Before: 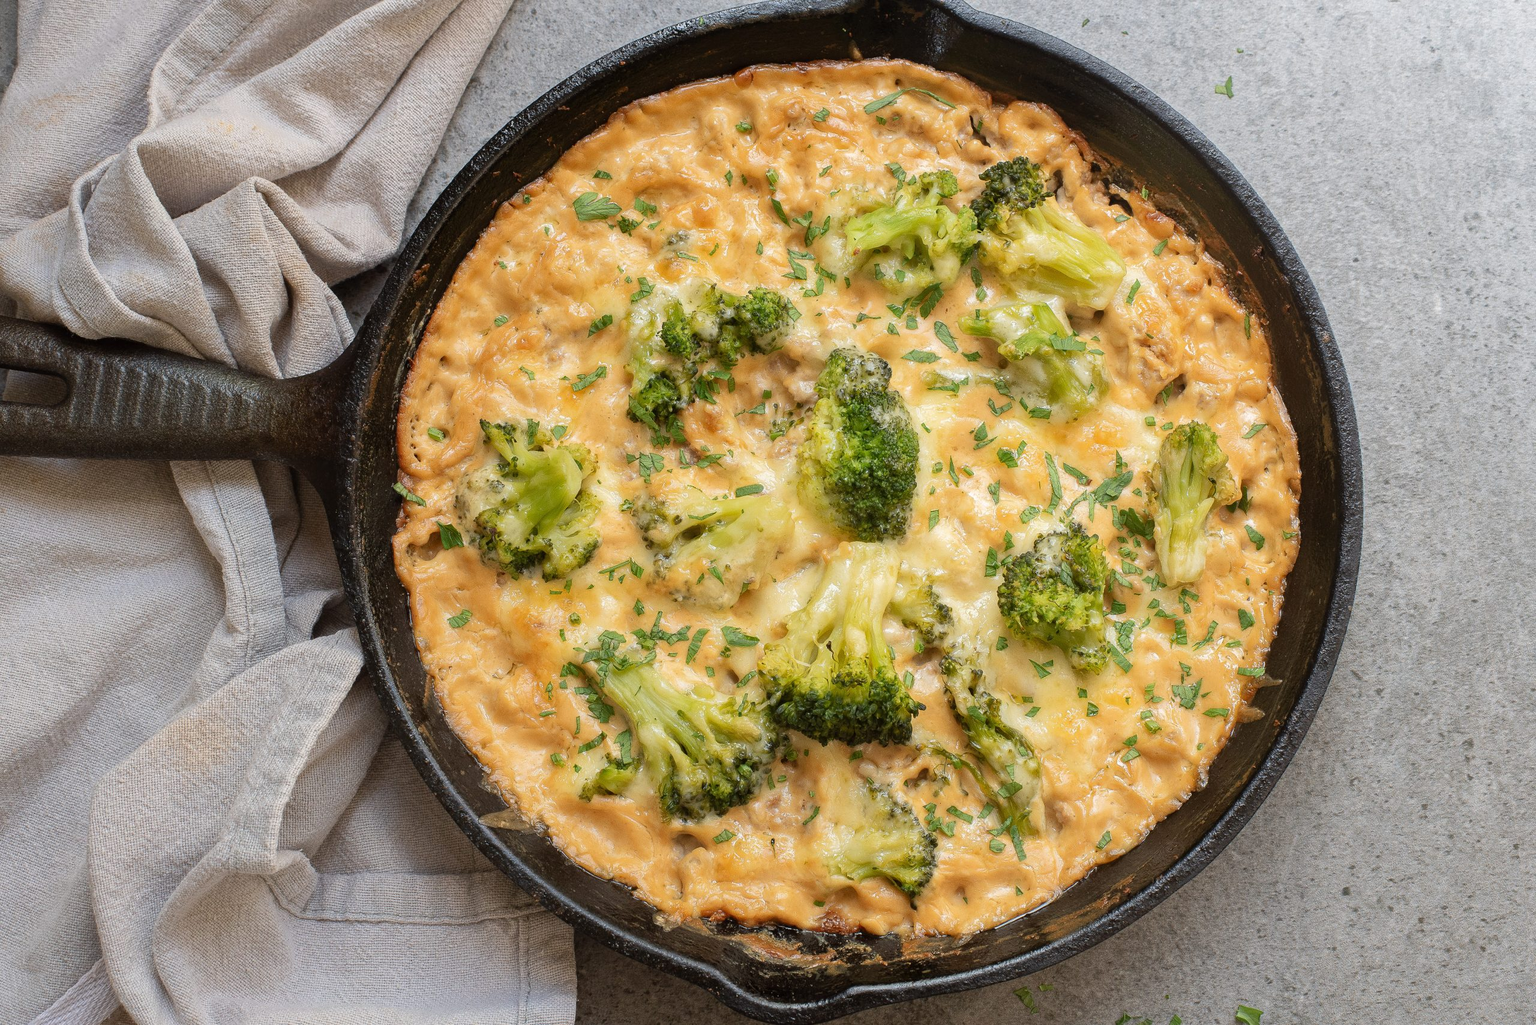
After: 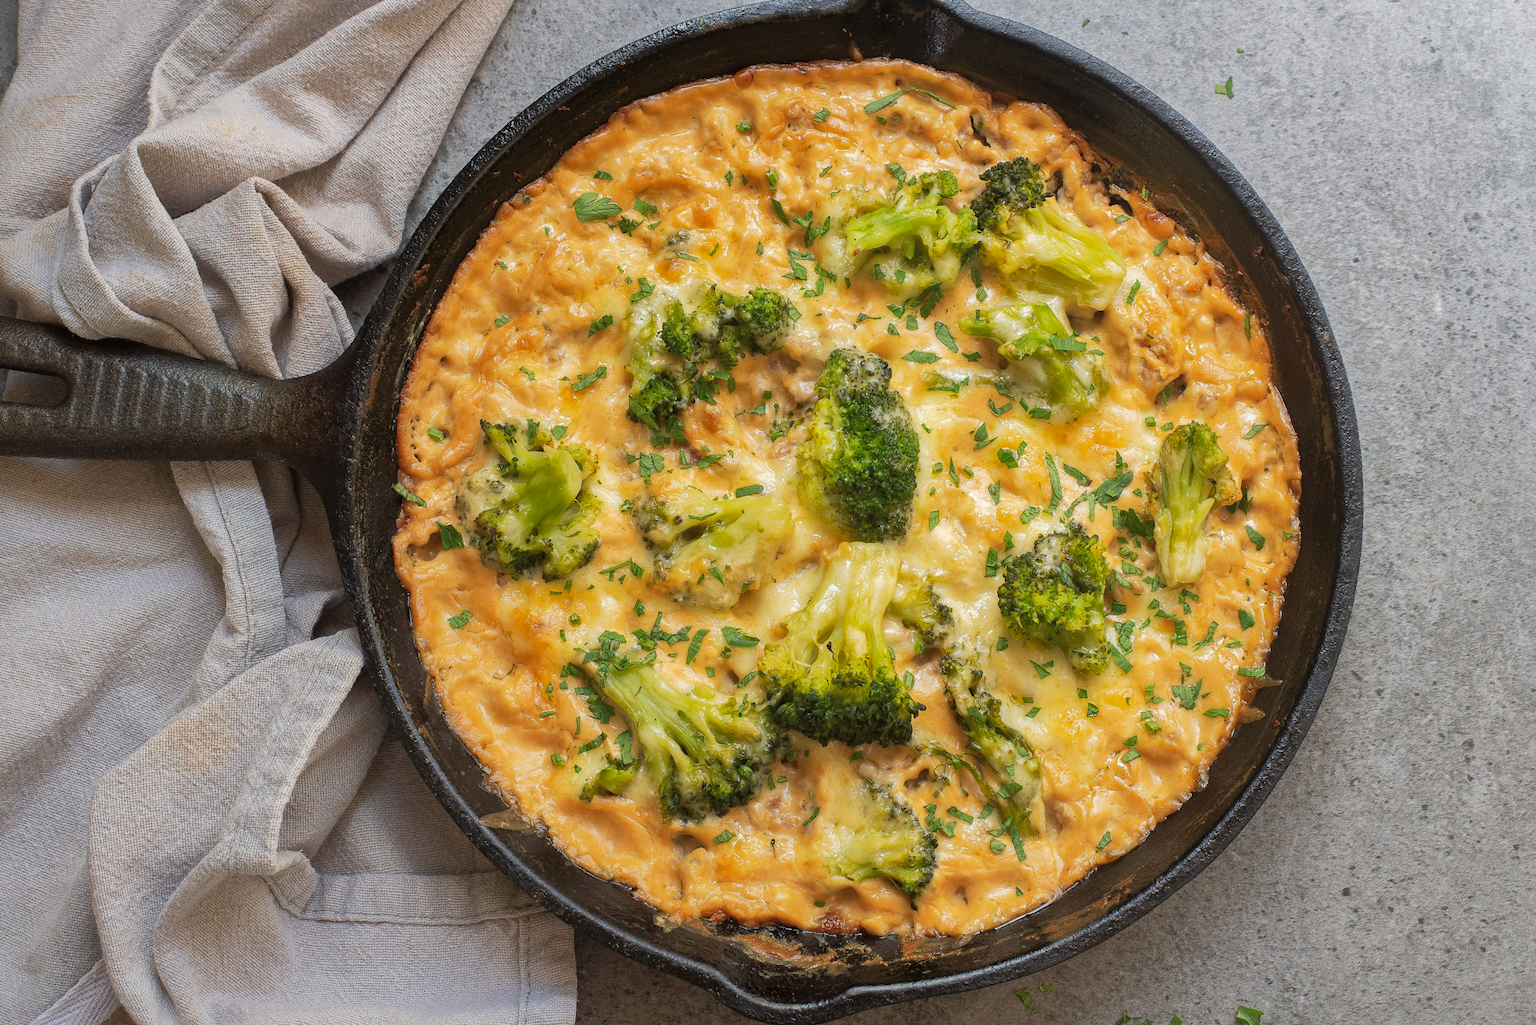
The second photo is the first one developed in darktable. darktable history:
shadows and highlights: on, module defaults
tone equalizer: on, module defaults
tone curve: curves: ch0 [(0, 0) (0.003, 0.002) (0.011, 0.009) (0.025, 0.022) (0.044, 0.041) (0.069, 0.059) (0.1, 0.082) (0.136, 0.106) (0.177, 0.138) (0.224, 0.179) (0.277, 0.226) (0.335, 0.28) (0.399, 0.342) (0.468, 0.413) (0.543, 0.493) (0.623, 0.591) (0.709, 0.699) (0.801, 0.804) (0.898, 0.899) (1, 1)], preserve colors none
